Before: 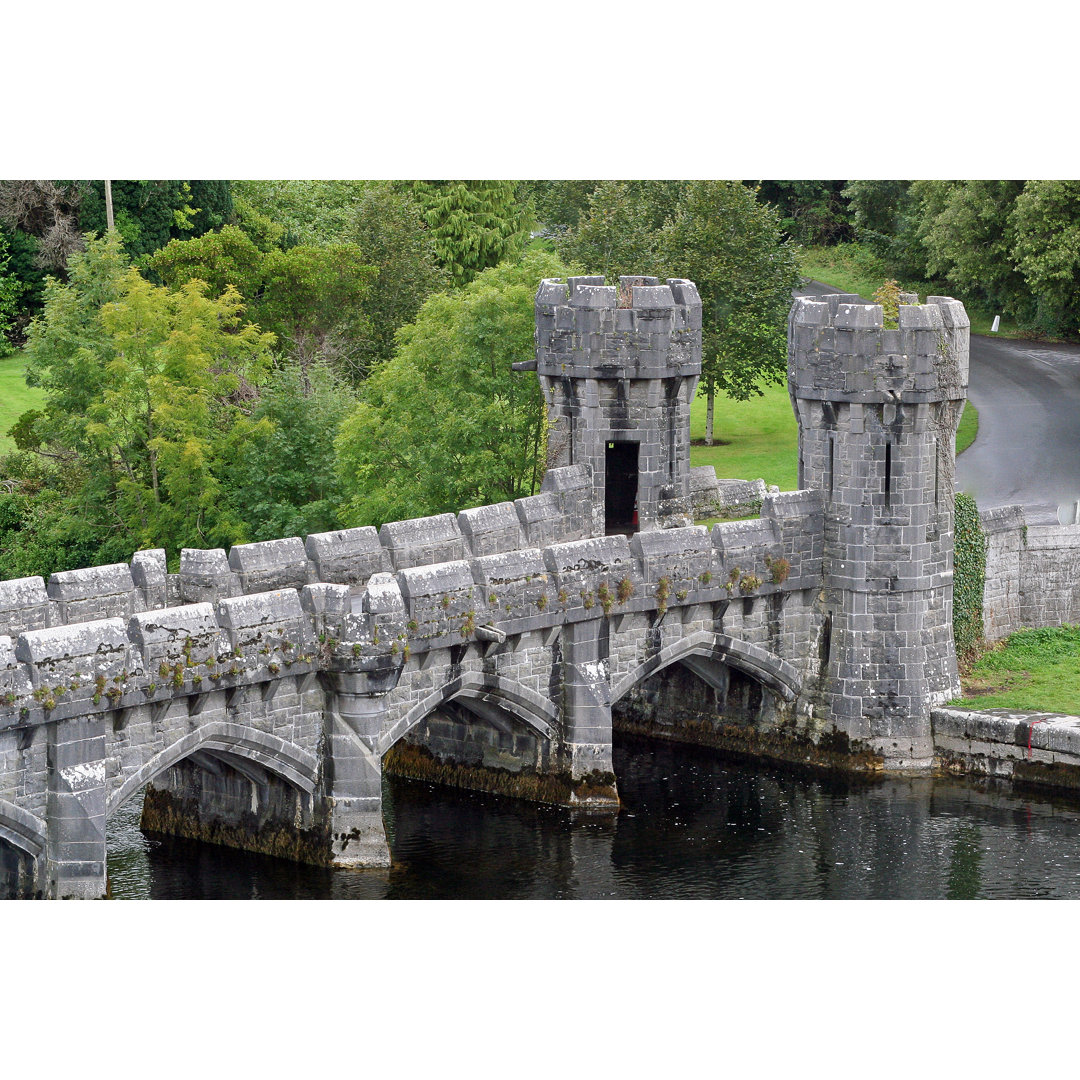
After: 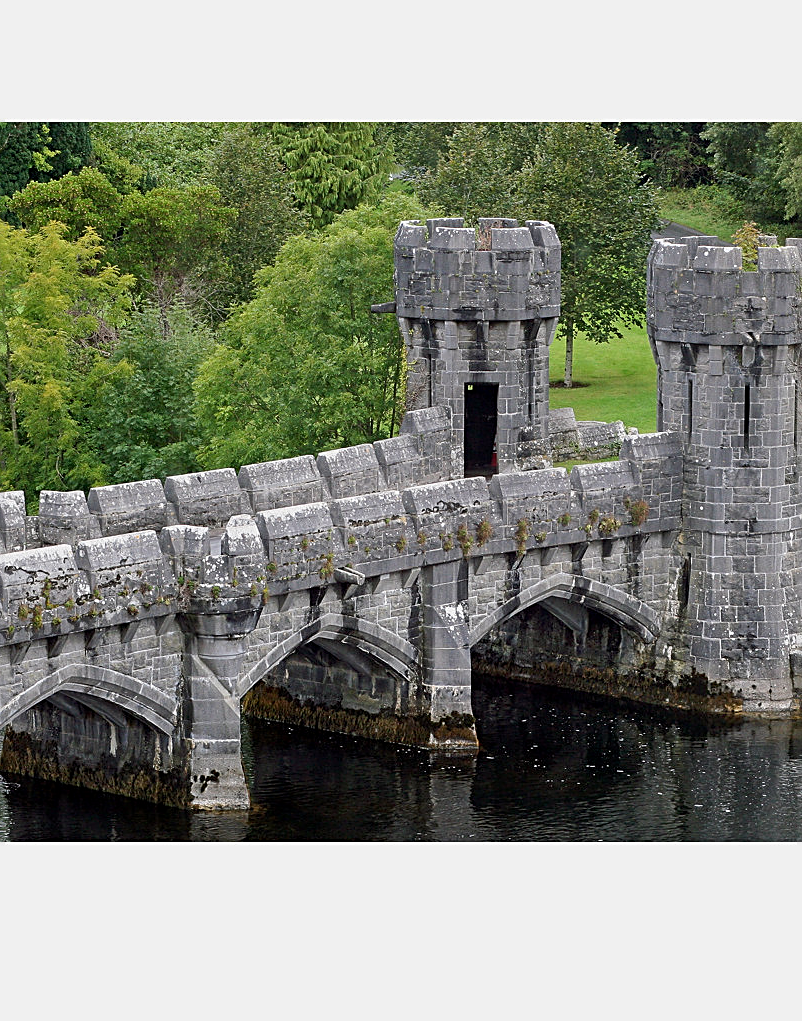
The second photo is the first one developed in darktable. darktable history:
crop and rotate: left 13.13%, top 5.43%, right 12.591%
exposure: black level correction 0.001, exposure -0.203 EV, compensate highlight preservation false
sharpen: amount 0.569
